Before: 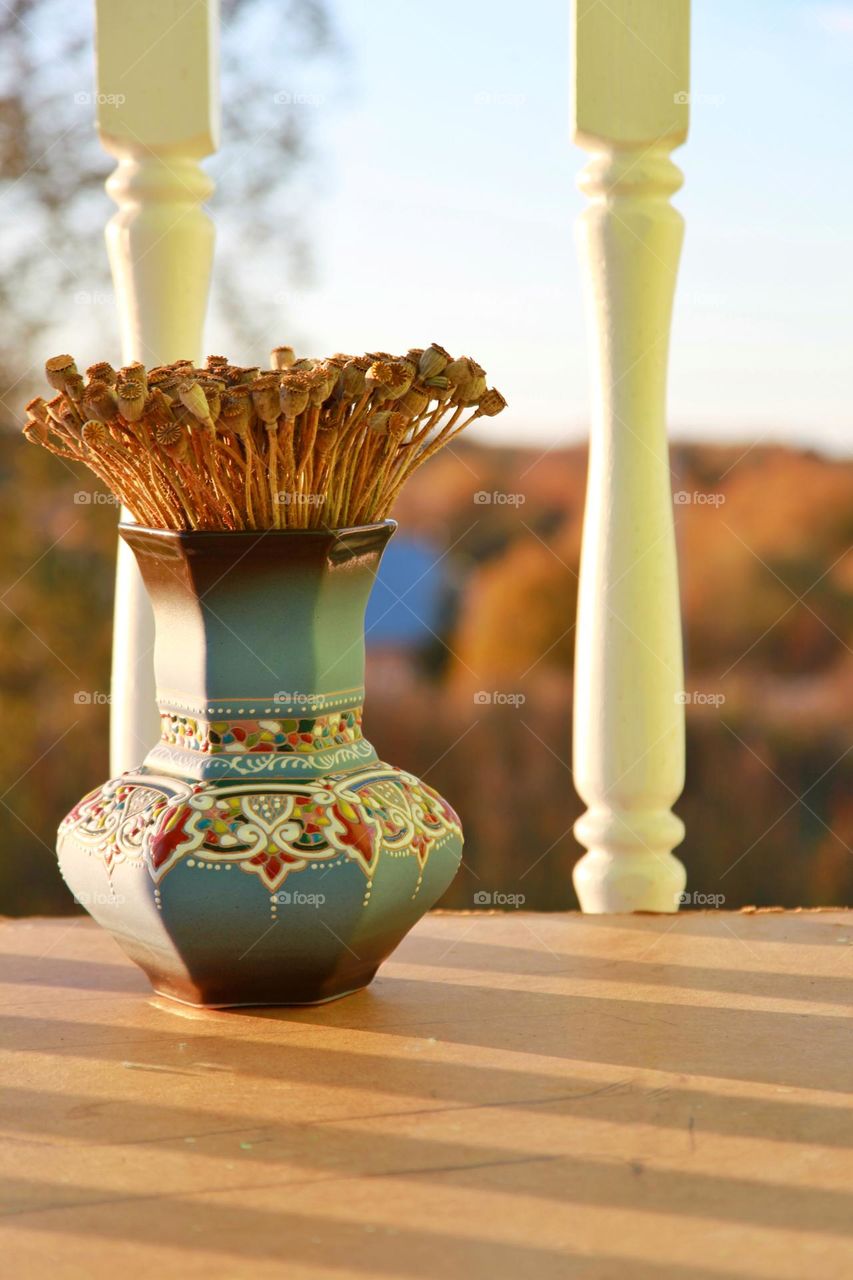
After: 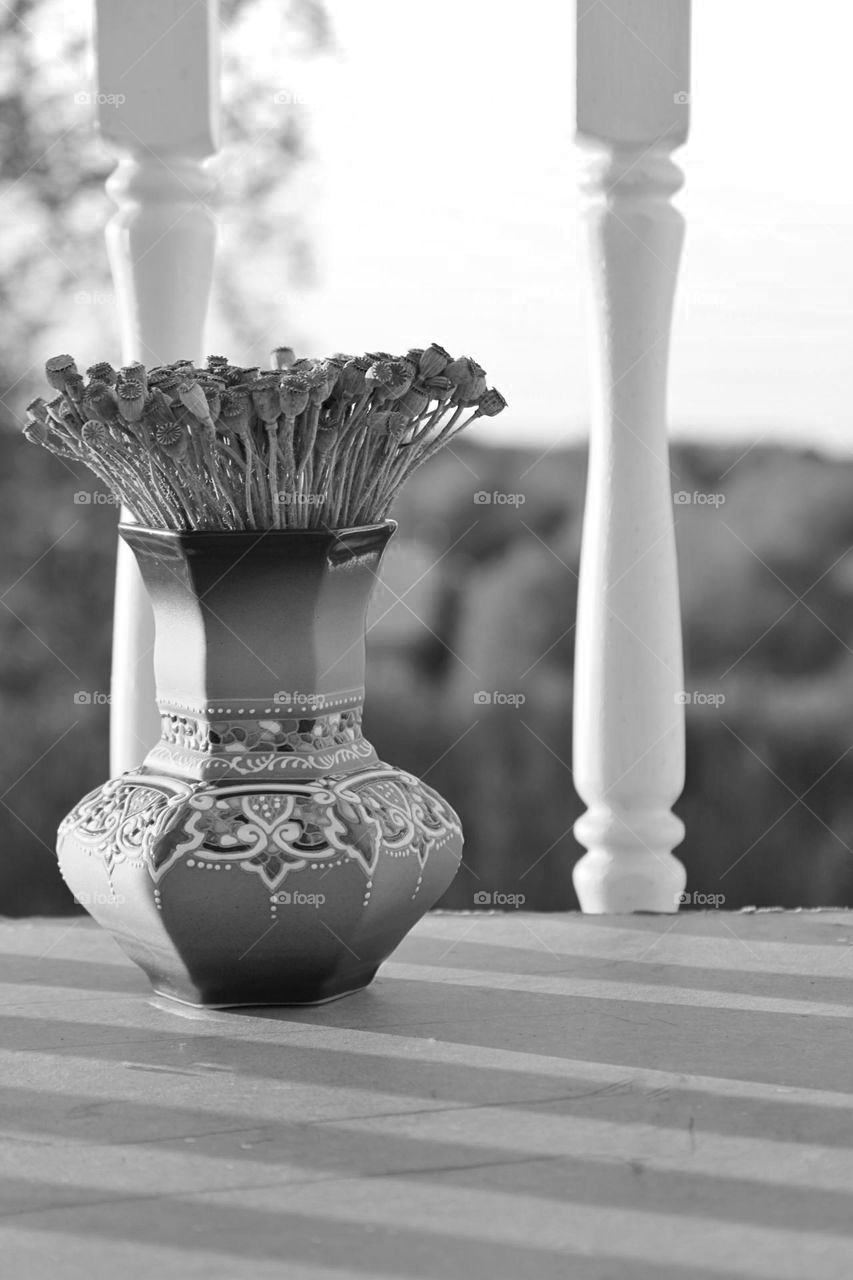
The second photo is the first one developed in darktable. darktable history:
sharpen: amount 0.209
color zones: curves: ch0 [(0, 0.613) (0.01, 0.613) (0.245, 0.448) (0.498, 0.529) (0.642, 0.665) (0.879, 0.777) (0.99, 0.613)]; ch1 [(0, 0) (0.143, 0) (0.286, 0) (0.429, 0) (0.571, 0) (0.714, 0) (0.857, 0)]
